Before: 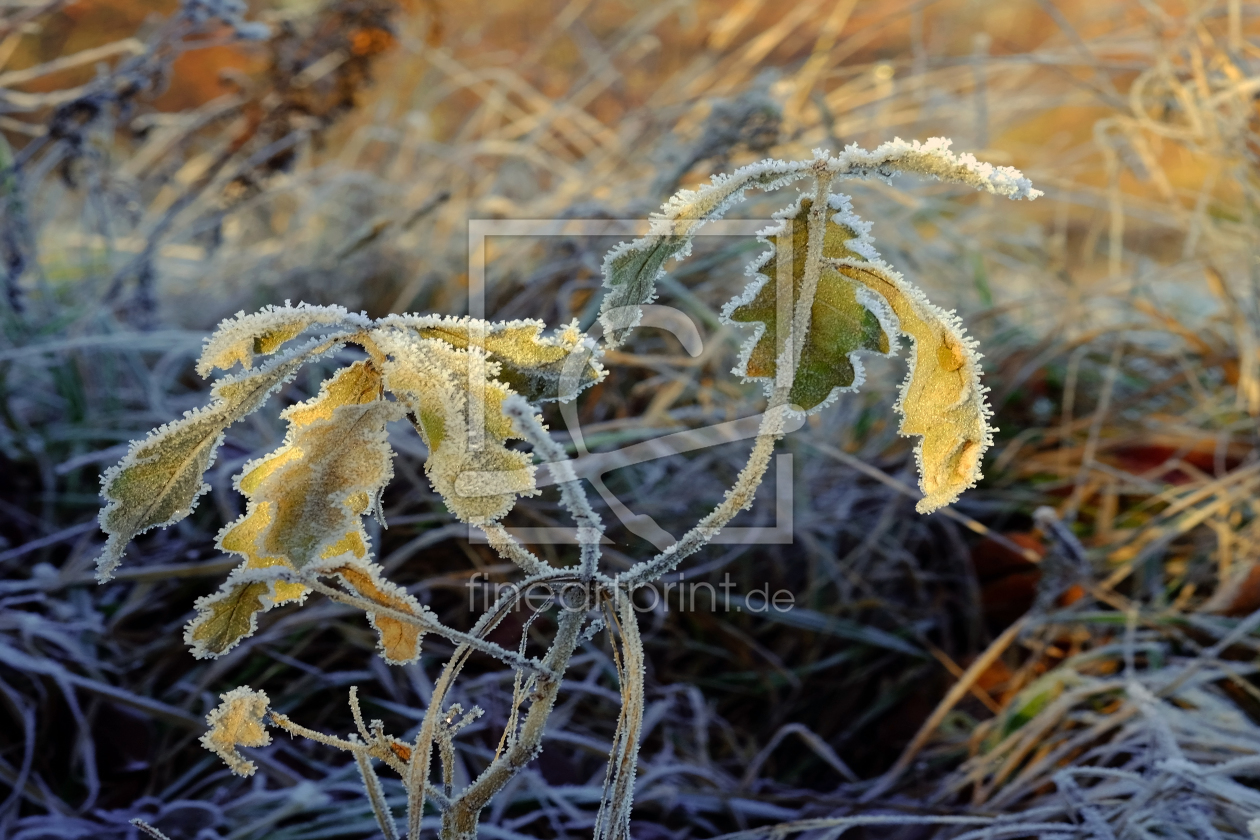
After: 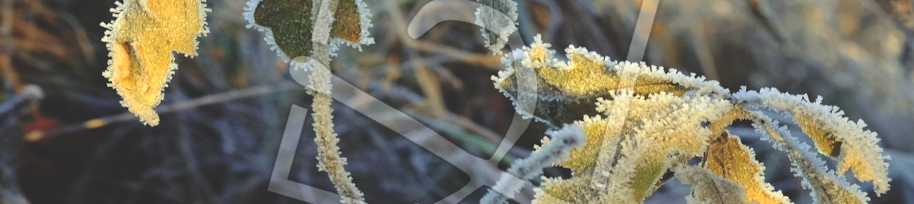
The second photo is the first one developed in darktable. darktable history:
tone curve: curves: ch0 [(0, 0) (0.004, 0.001) (0.133, 0.112) (0.325, 0.362) (0.832, 0.893) (1, 1)], color space Lab, linked channels, preserve colors none
crop and rotate: angle 16.12°, top 30.835%, bottom 35.653%
rgb curve: curves: ch0 [(0, 0.186) (0.314, 0.284) (0.775, 0.708) (1, 1)], compensate middle gray true, preserve colors none
